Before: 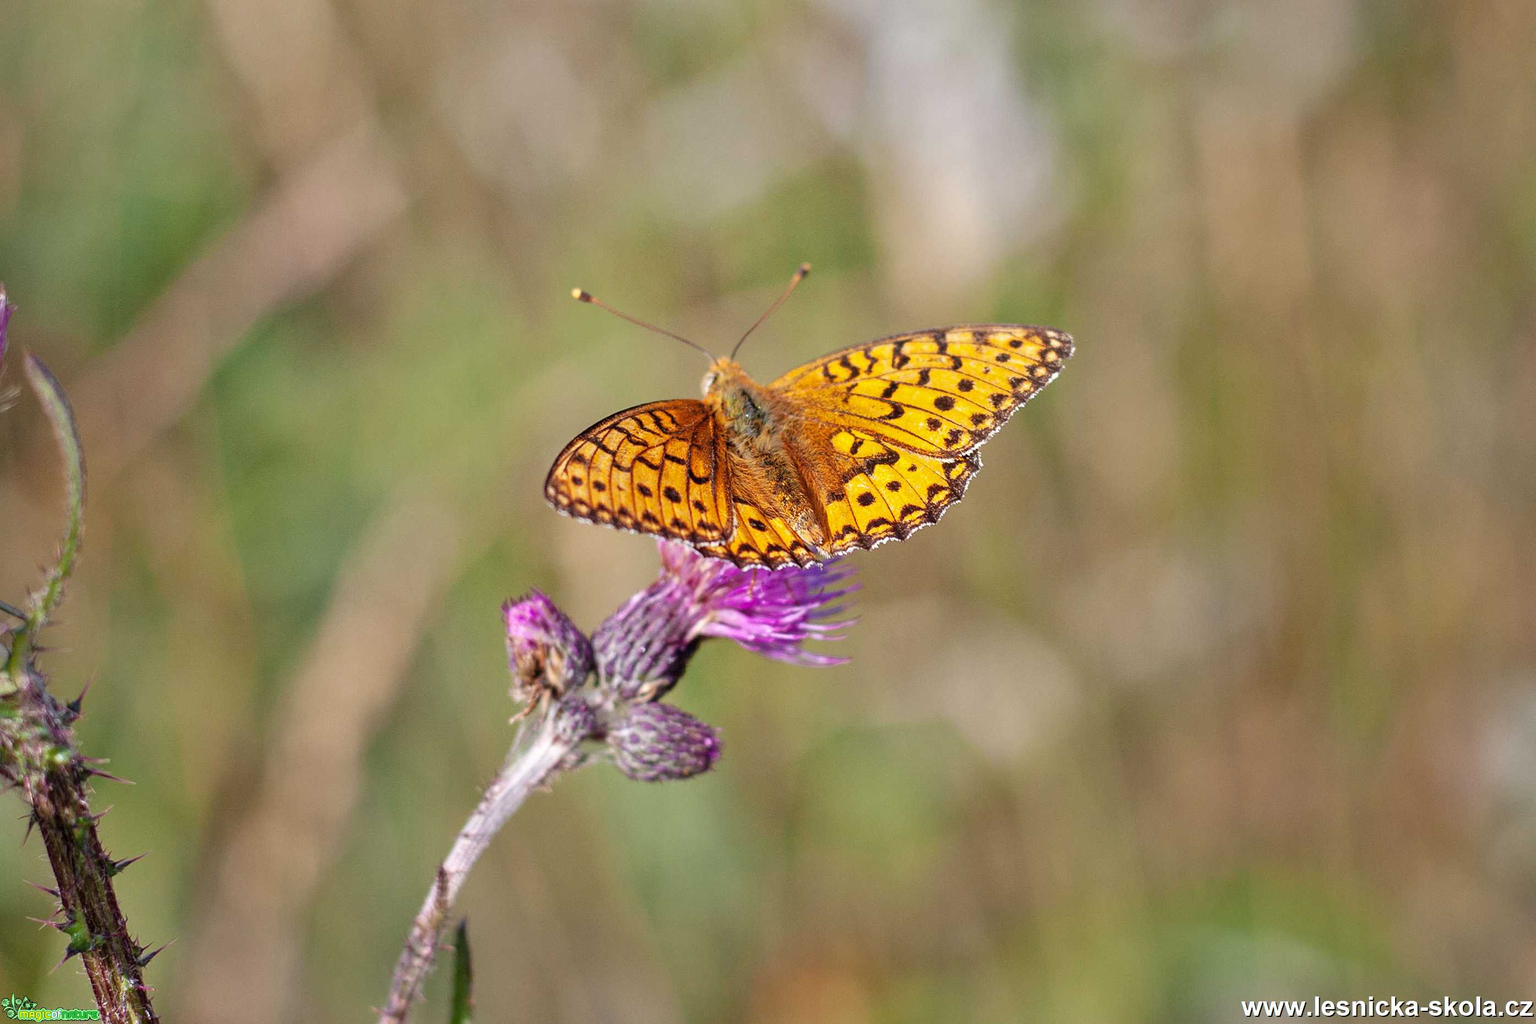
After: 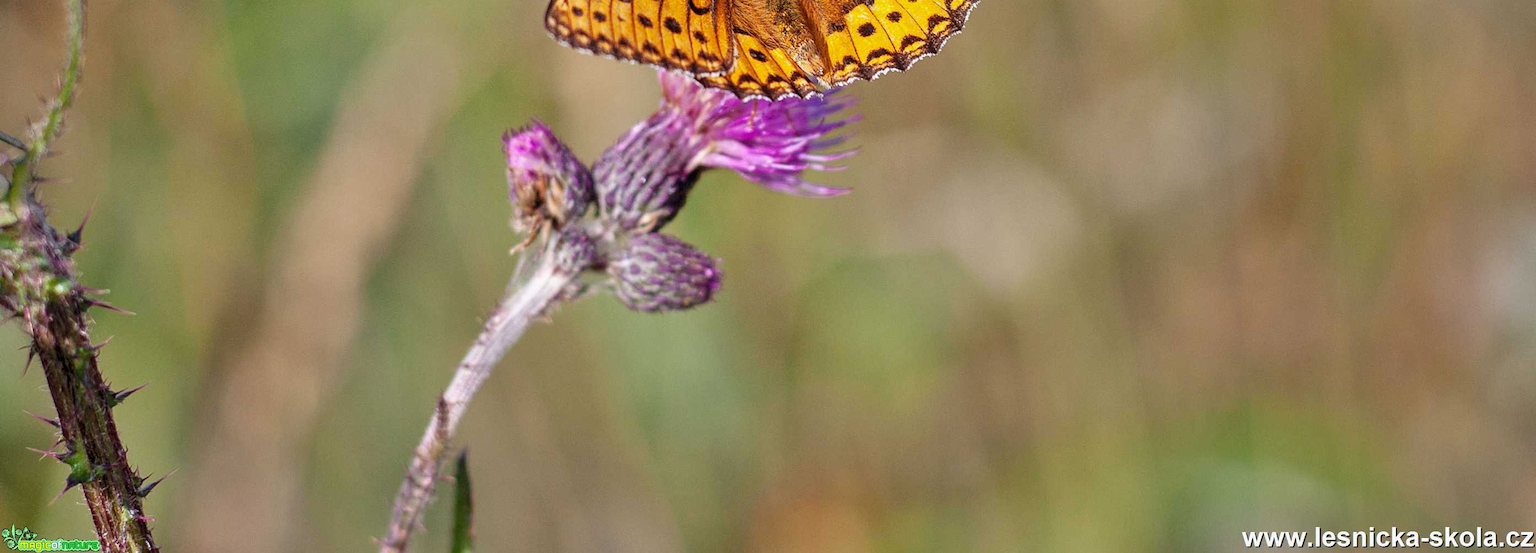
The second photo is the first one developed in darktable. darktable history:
crop and rotate: top 45.888%, right 0.01%
tone equalizer: -8 EV -1.82 EV, -7 EV -1.16 EV, -6 EV -1.62 EV
